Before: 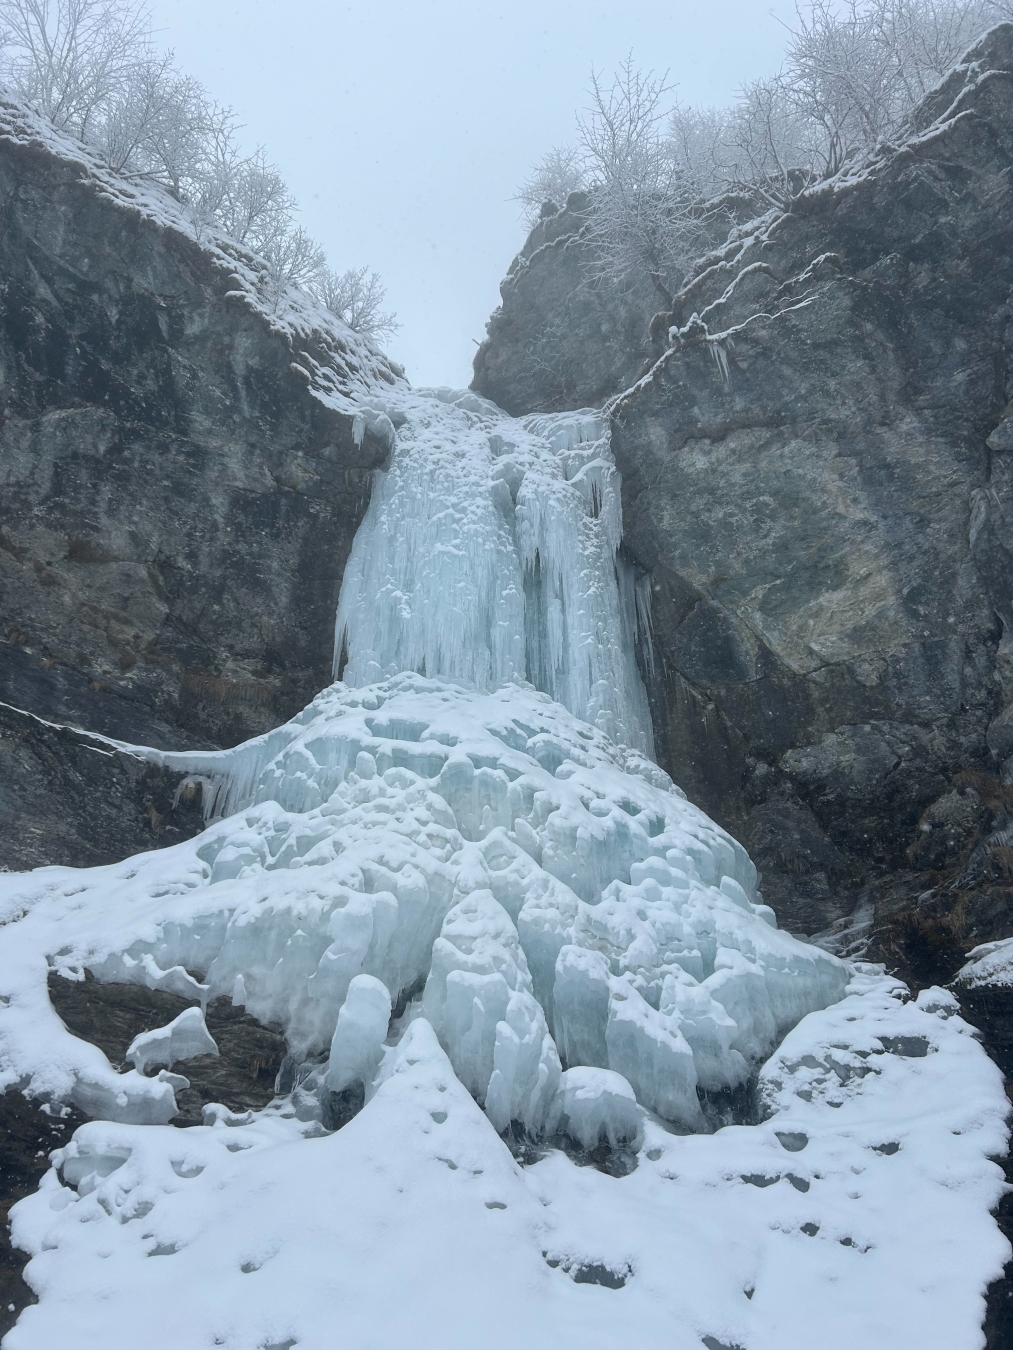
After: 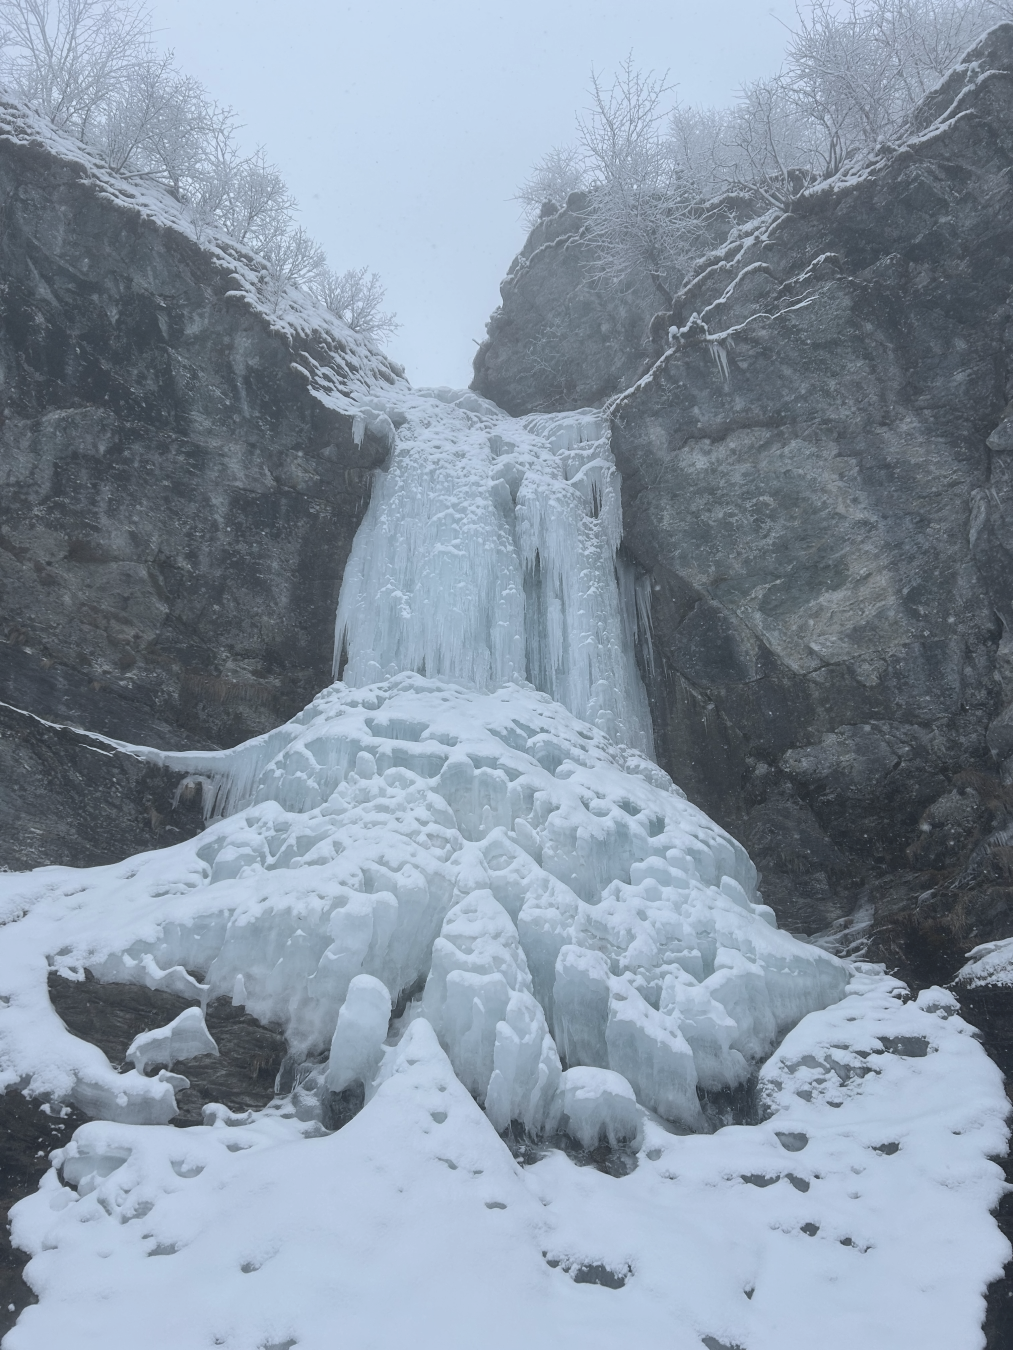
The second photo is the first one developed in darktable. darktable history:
tone equalizer: -8 EV -0.417 EV, -7 EV -0.389 EV, -6 EV -0.333 EV, -5 EV -0.222 EV, -3 EV 0.222 EV, -2 EV 0.333 EV, -1 EV 0.389 EV, +0 EV 0.417 EV, edges refinement/feathering 500, mask exposure compensation -1.57 EV, preserve details no
contrast brightness saturation: contrast -0.26, saturation -0.43
color correction: highlights a* -0.137, highlights b* -5.91, shadows a* -0.137, shadows b* -0.137
